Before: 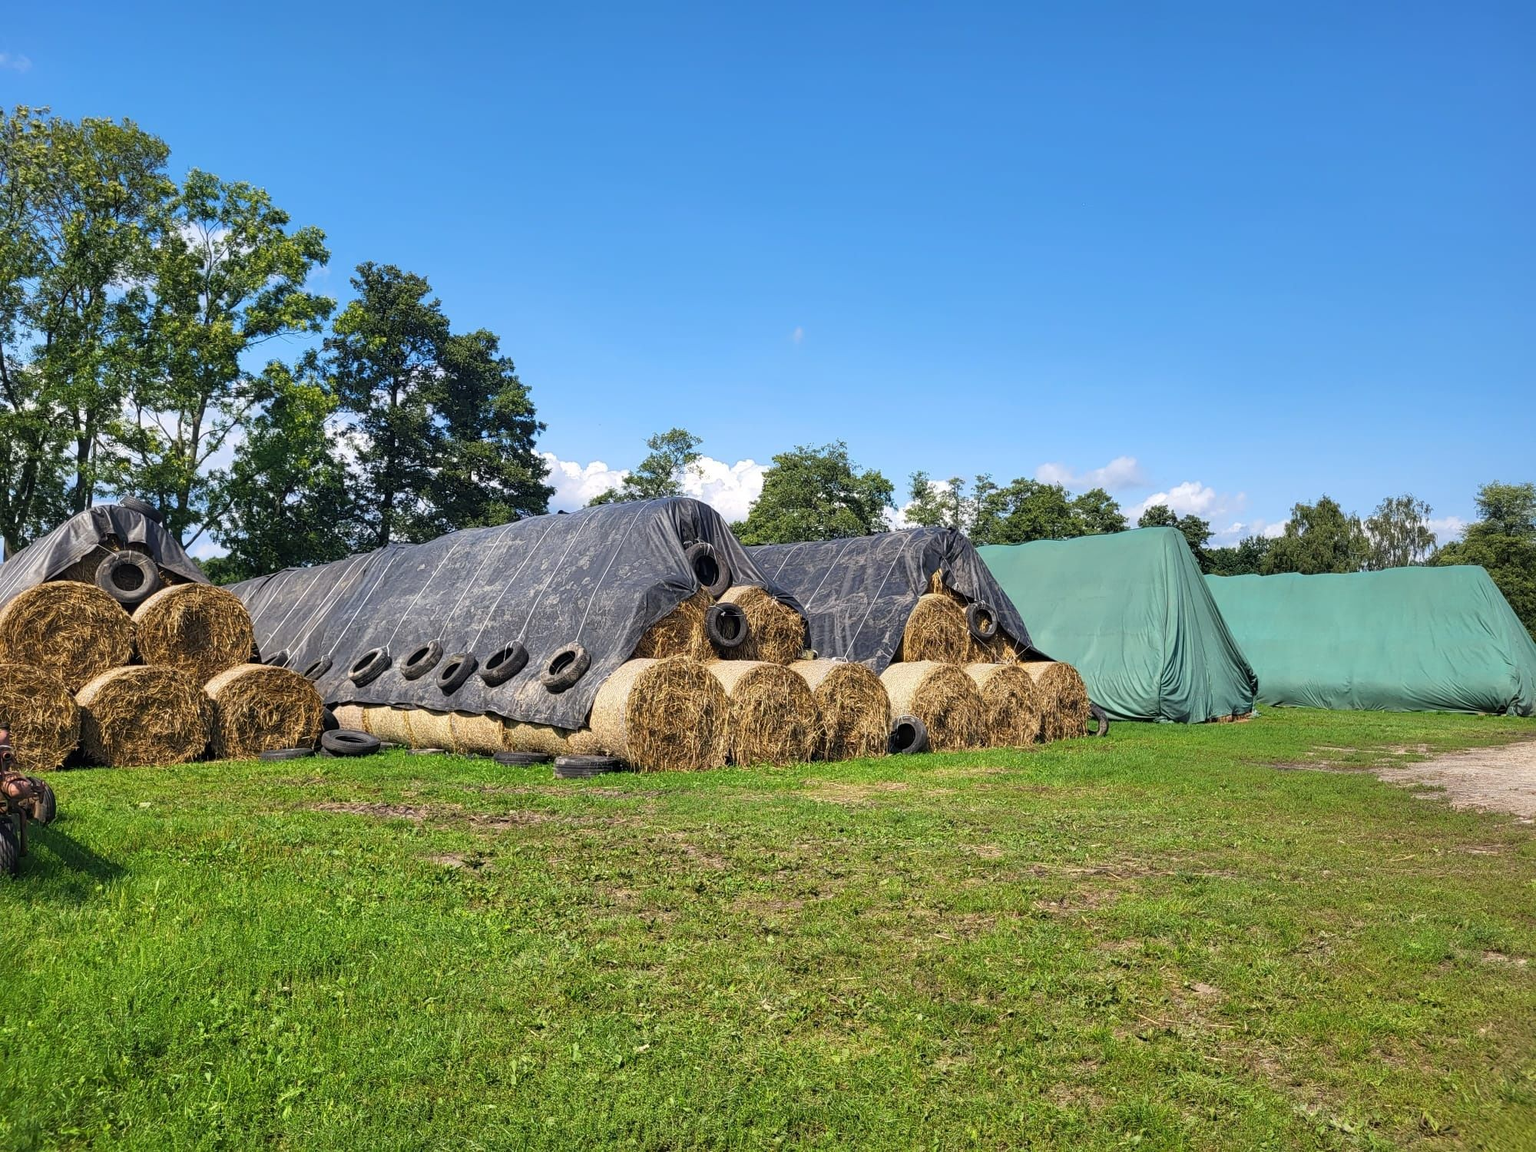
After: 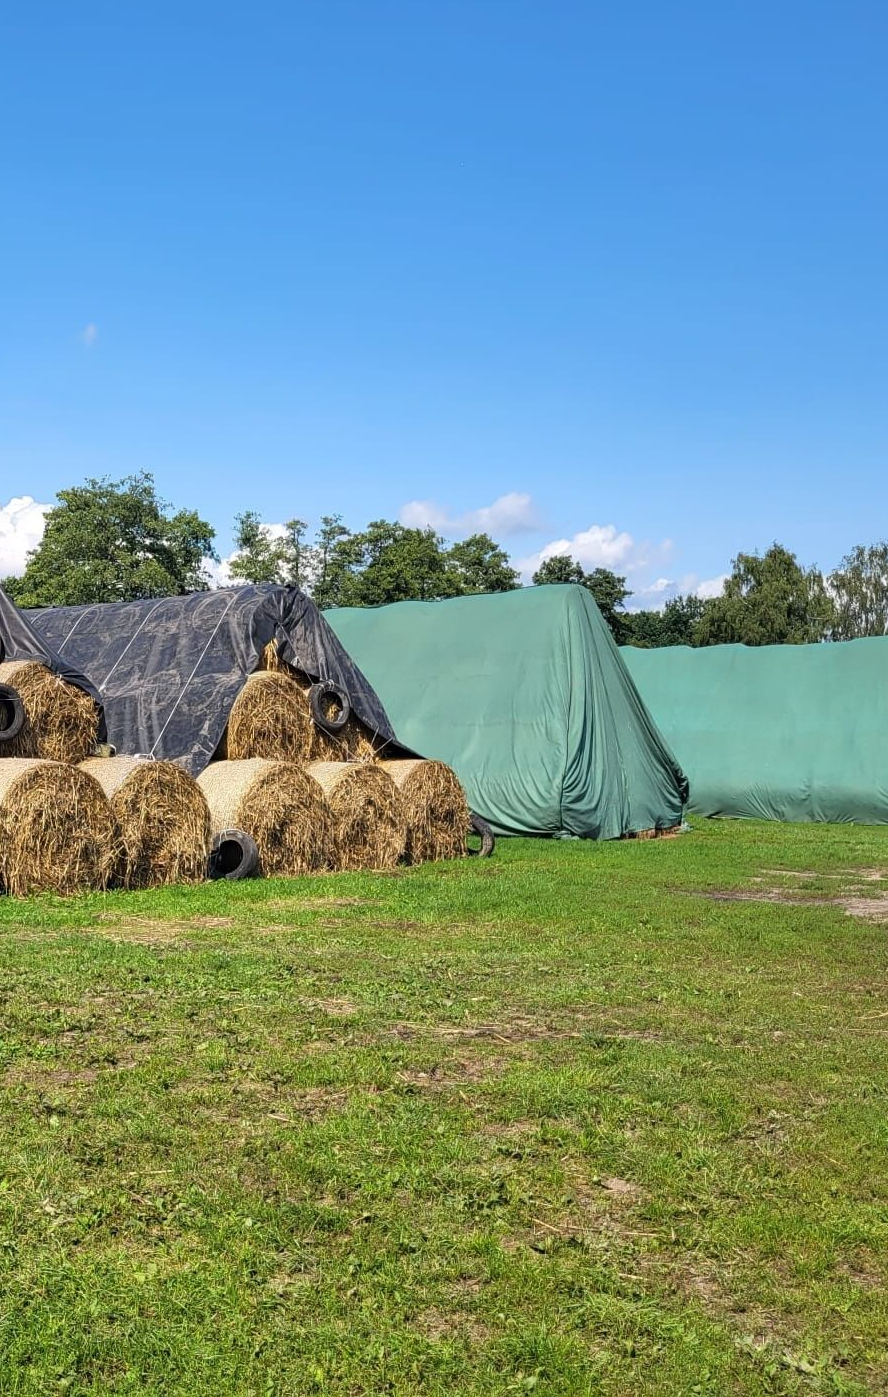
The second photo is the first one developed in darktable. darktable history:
crop: left 47.473%, top 6.859%, right 8.109%
